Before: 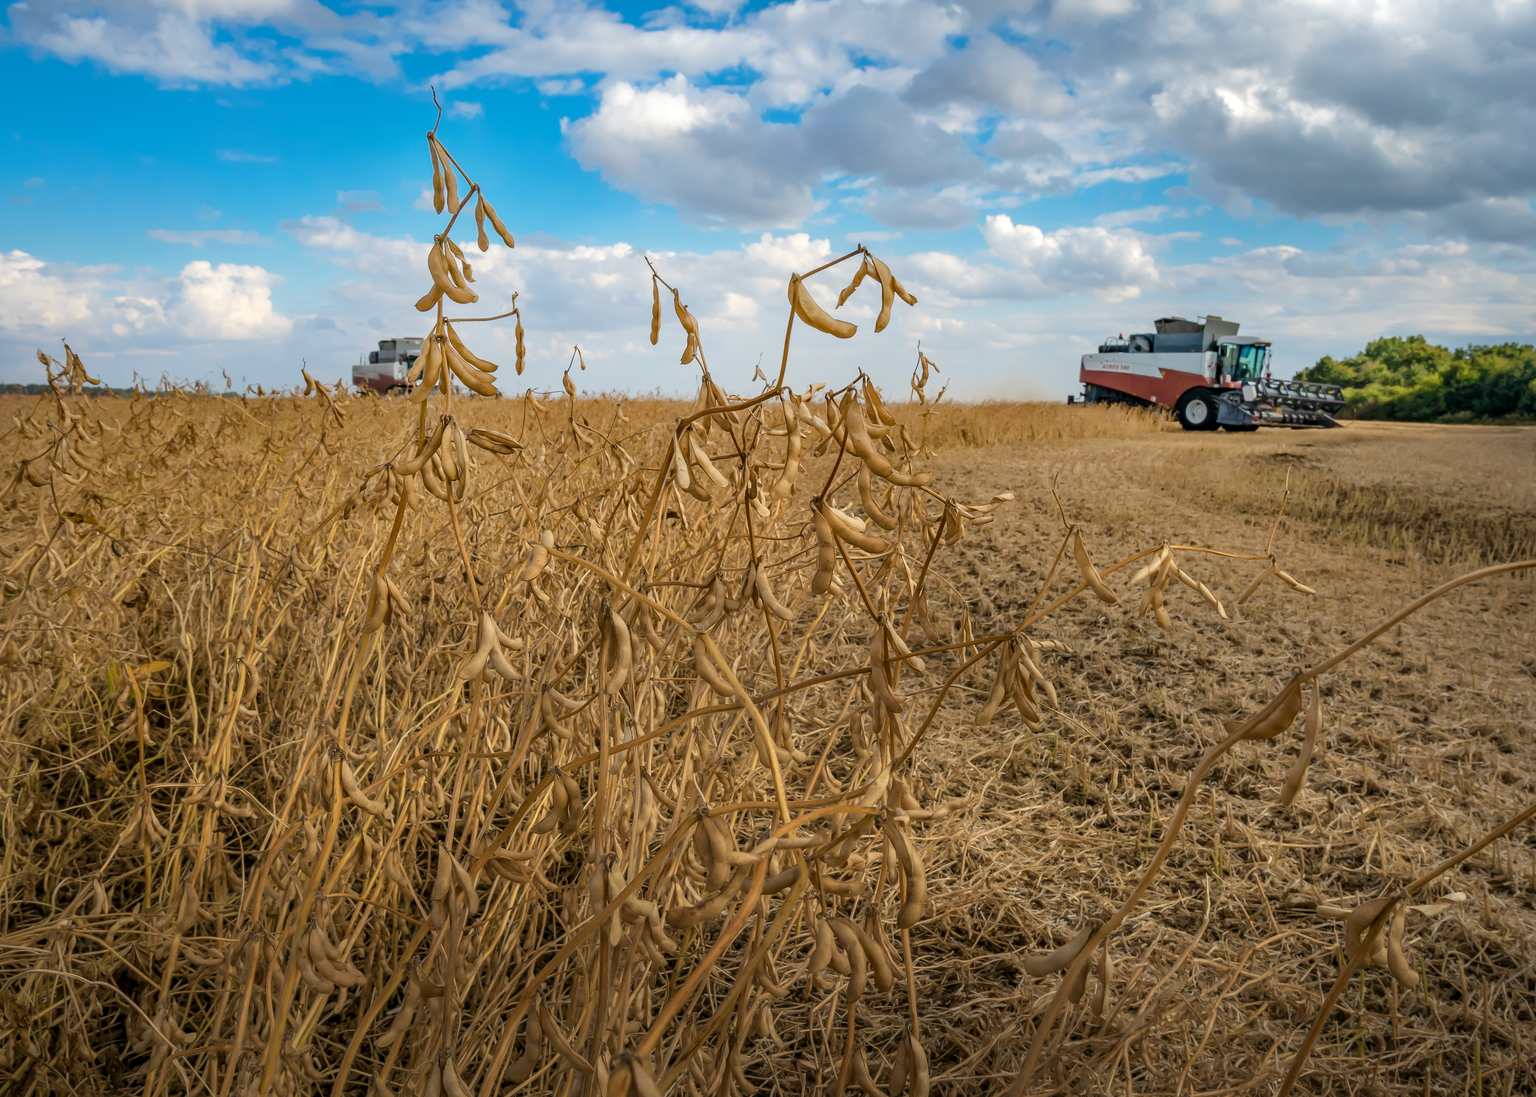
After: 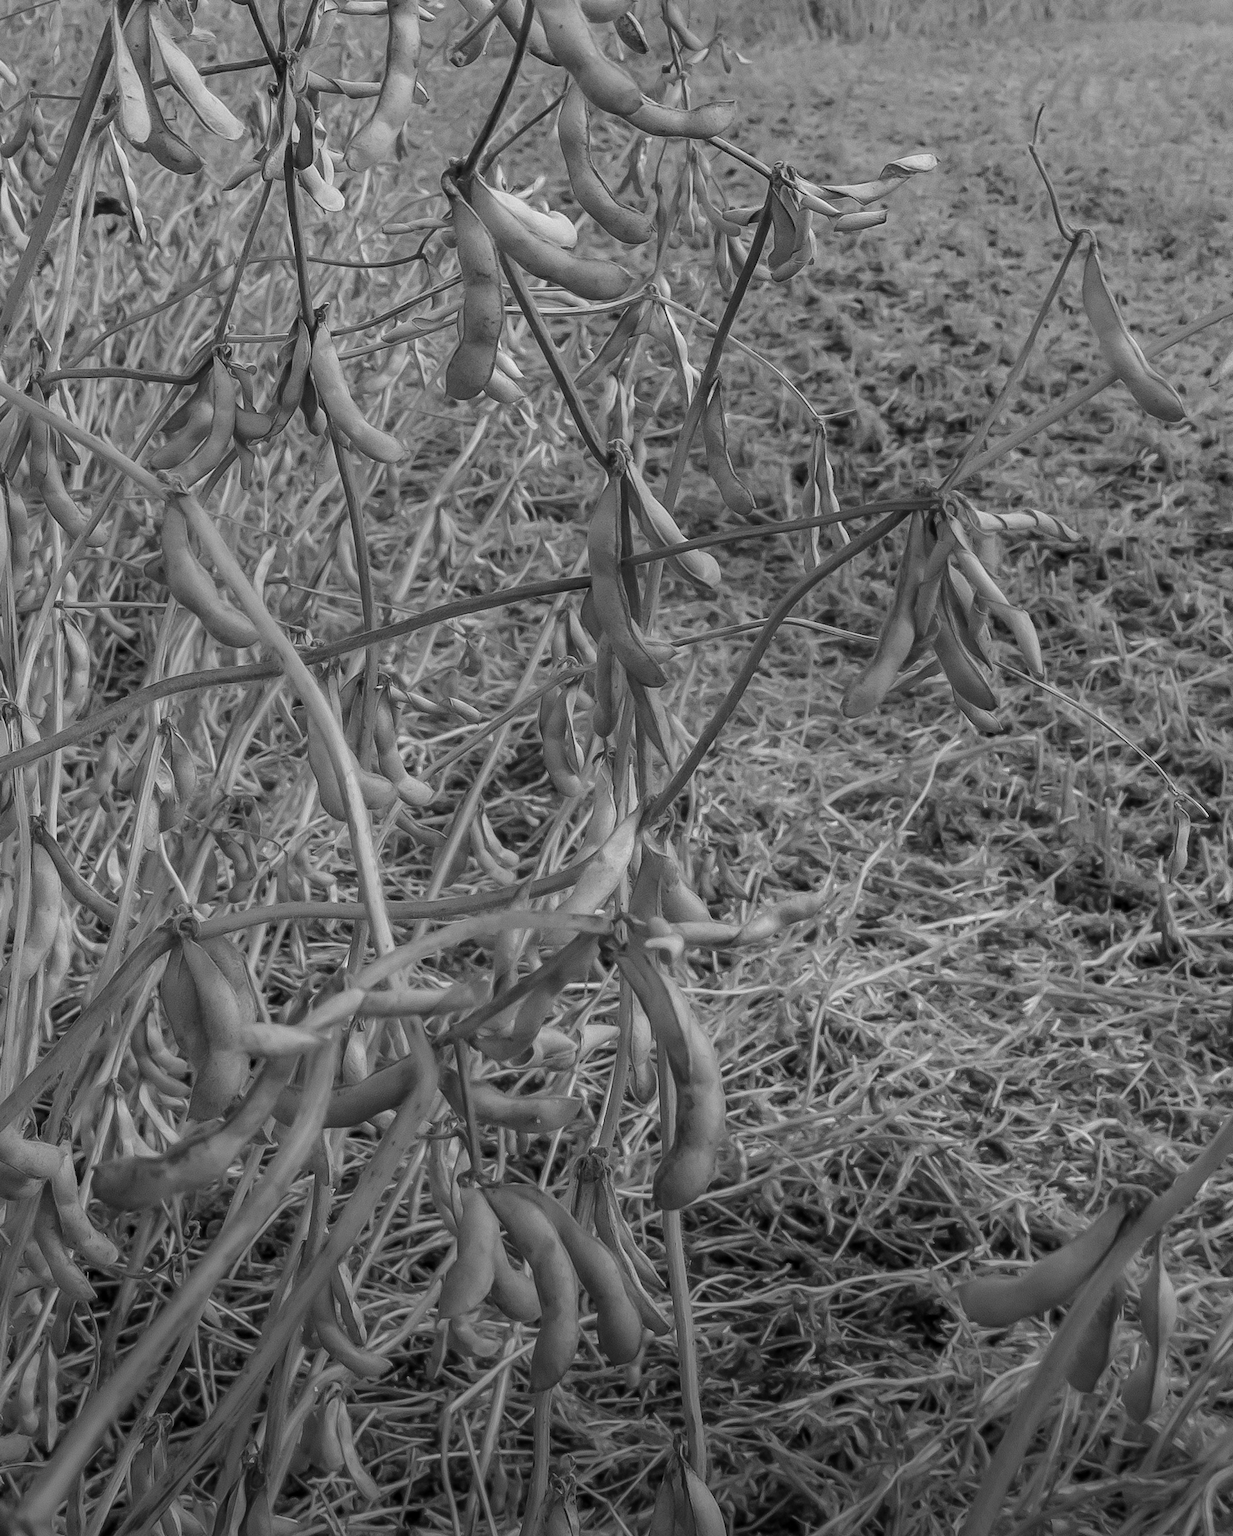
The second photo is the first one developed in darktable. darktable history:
crop: left 40.878%, top 39.176%, right 25.993%, bottom 3.081%
monochrome: on, module defaults
